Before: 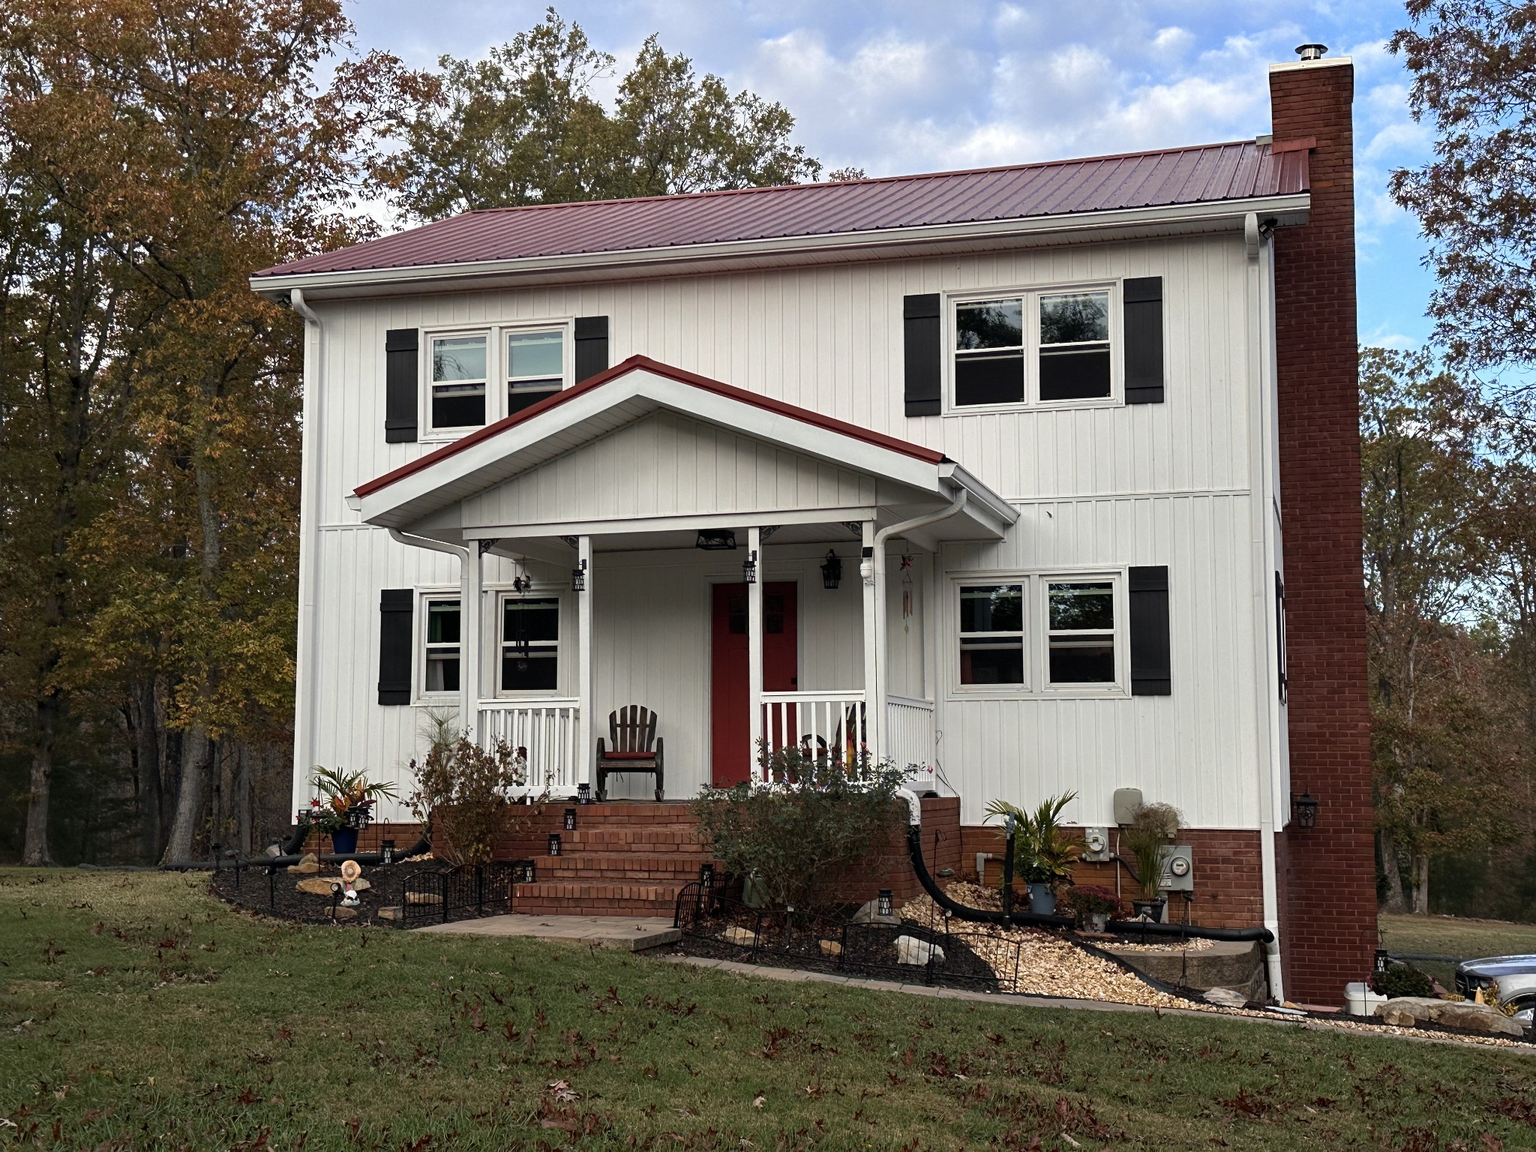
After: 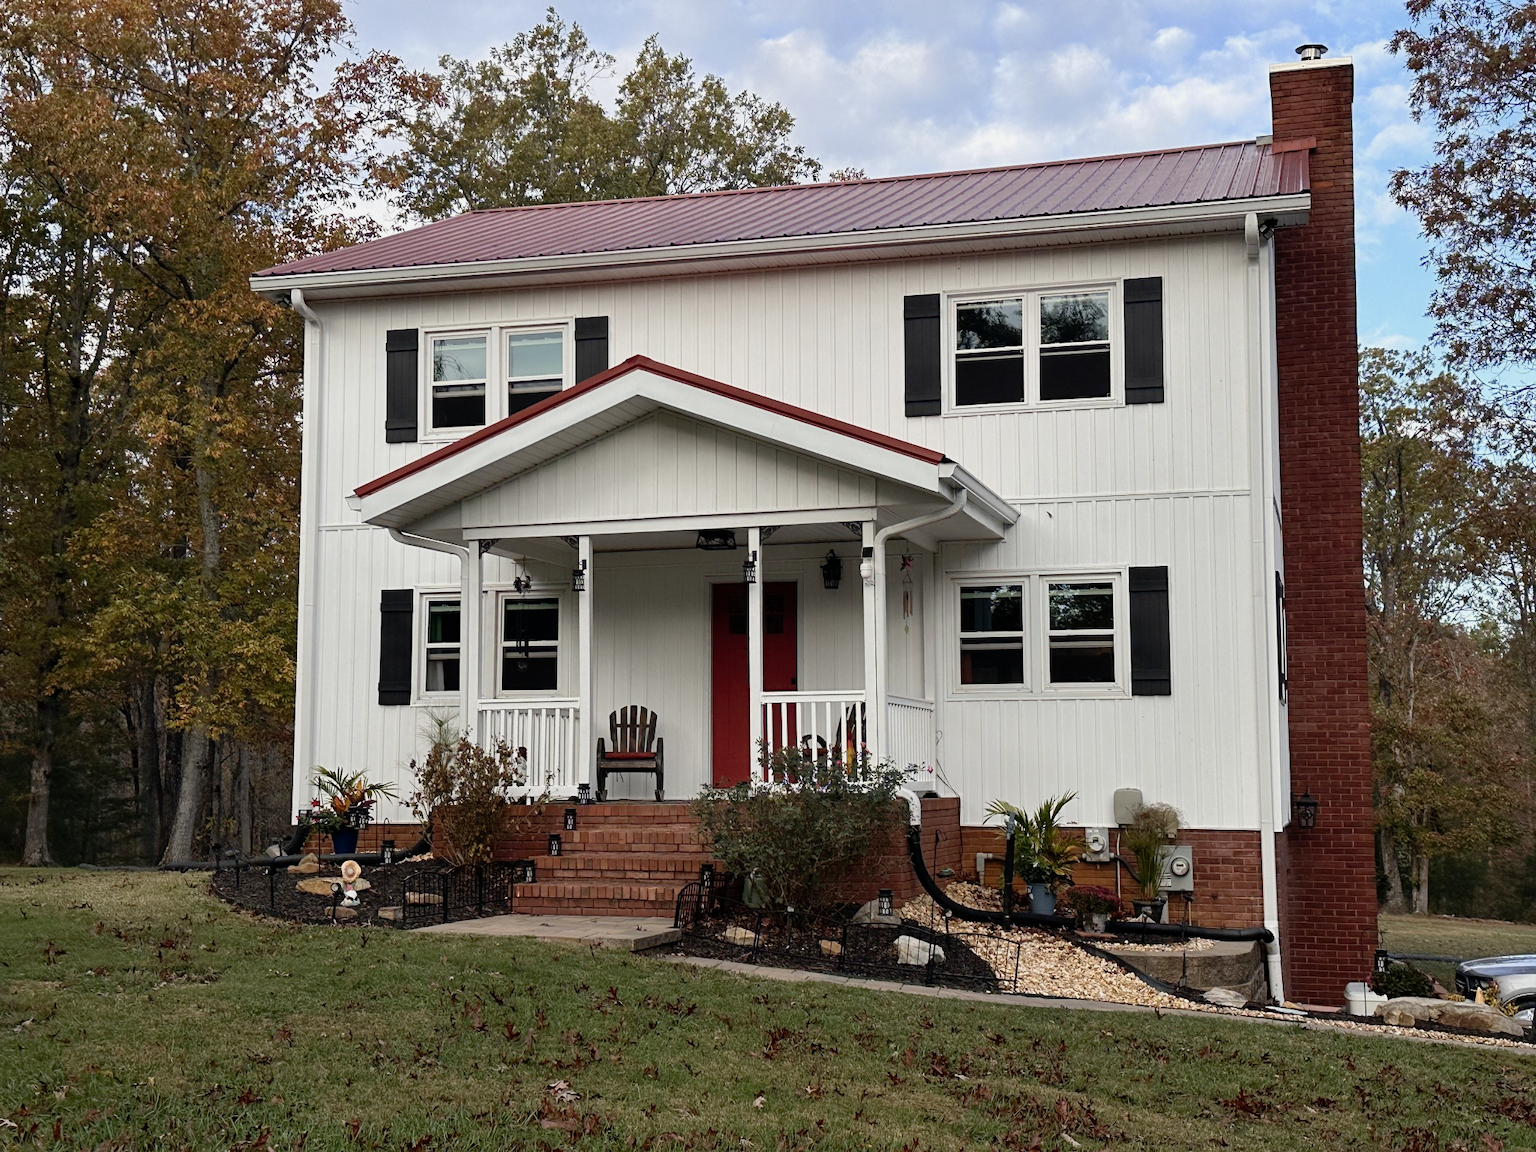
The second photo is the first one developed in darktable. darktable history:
tone curve: curves: ch0 [(0, 0) (0.07, 0.052) (0.23, 0.254) (0.486, 0.53) (0.822, 0.825) (0.994, 0.955)]; ch1 [(0, 0) (0.226, 0.261) (0.379, 0.442) (0.469, 0.472) (0.495, 0.495) (0.514, 0.504) (0.561, 0.568) (0.59, 0.612) (1, 1)]; ch2 [(0, 0) (0.269, 0.299) (0.459, 0.441) (0.498, 0.499) (0.523, 0.52) (0.551, 0.576) (0.629, 0.643) (0.659, 0.681) (0.718, 0.764) (1, 1)], preserve colors none
